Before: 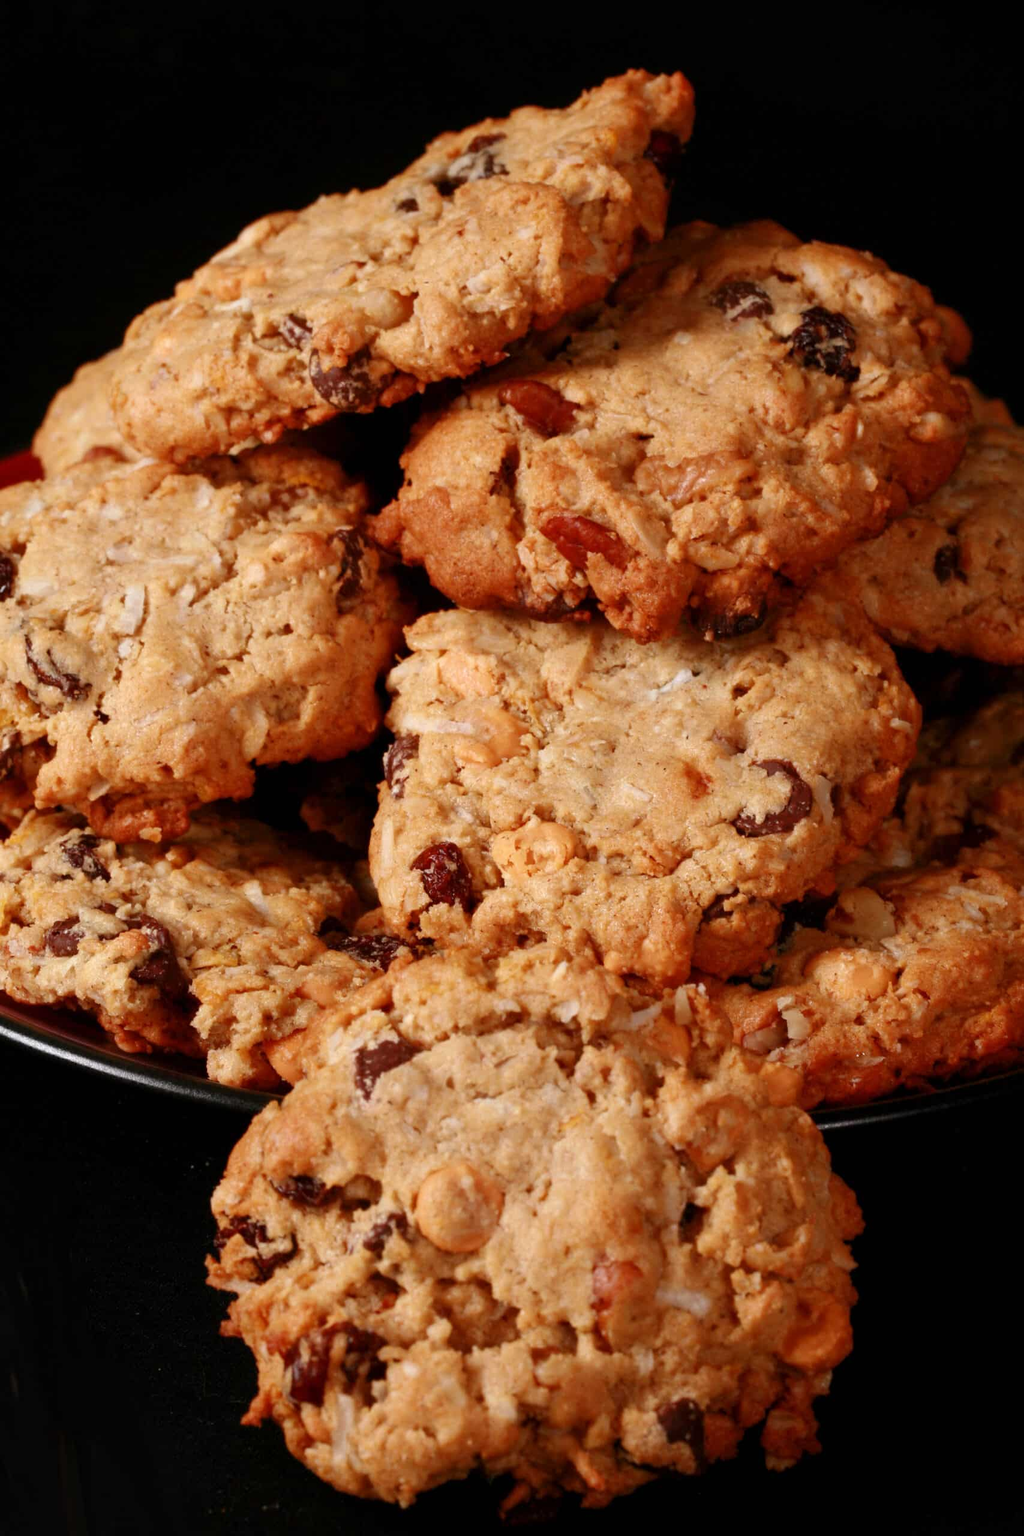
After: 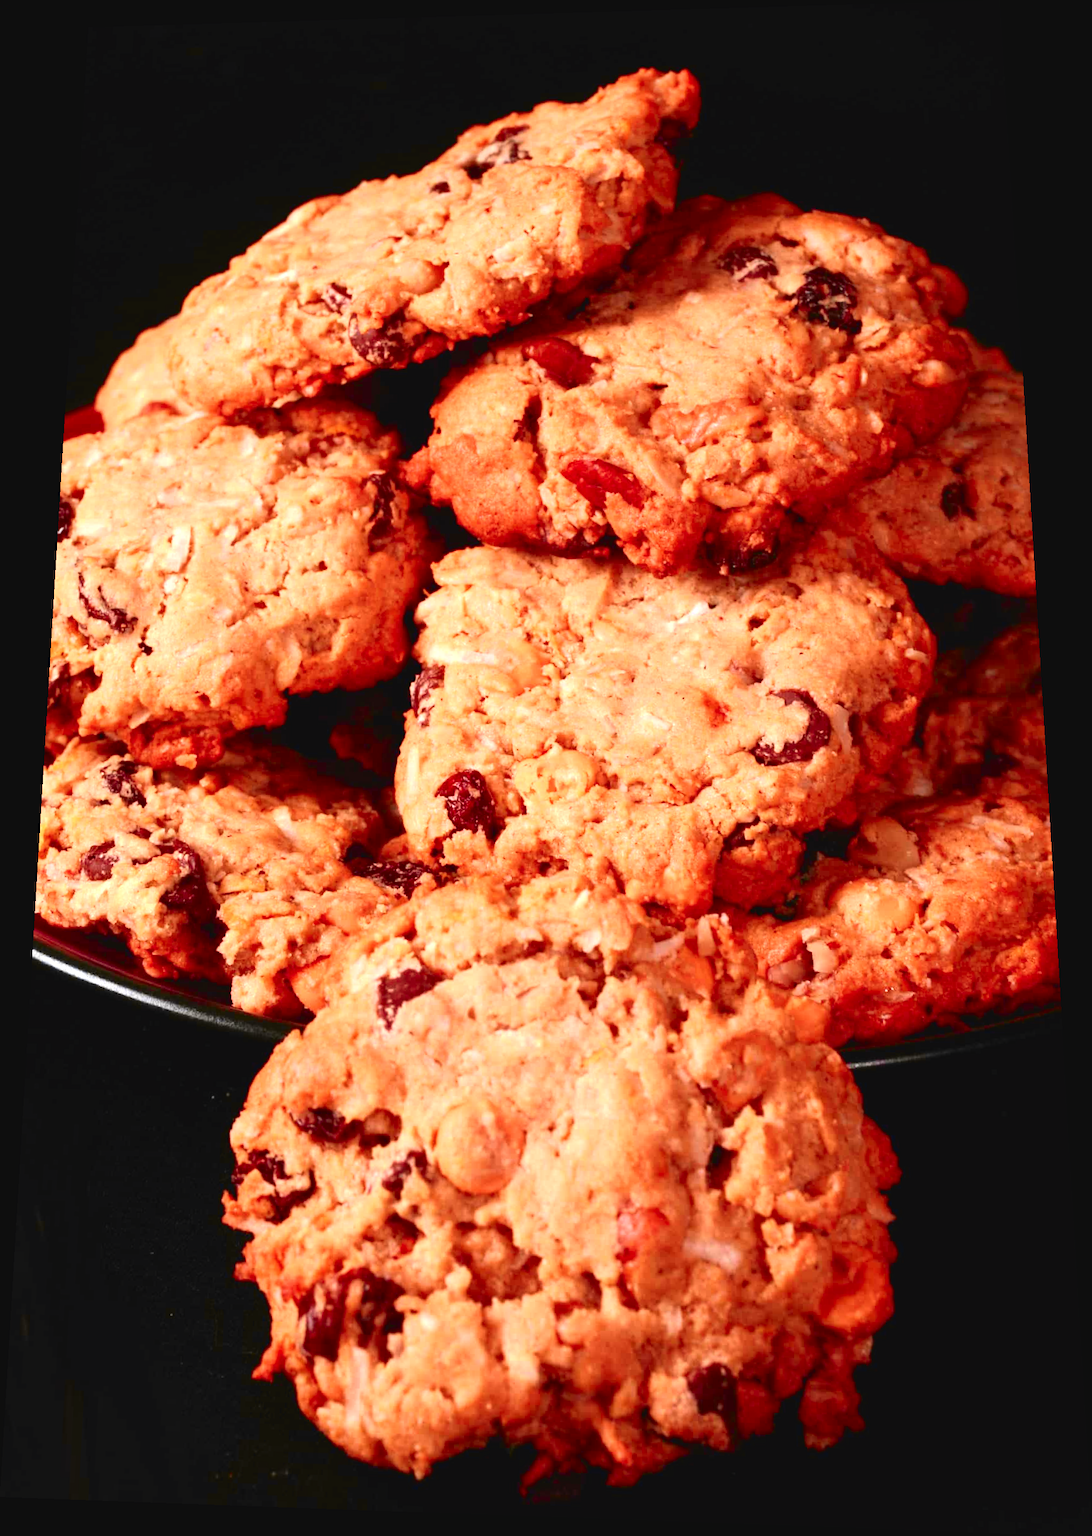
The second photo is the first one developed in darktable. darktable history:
rotate and perspective: rotation 0.128°, lens shift (vertical) -0.181, lens shift (horizontal) -0.044, shear 0.001, automatic cropping off
tone curve: curves: ch0 [(0, 0.036) (0.119, 0.115) (0.466, 0.498) (0.715, 0.767) (0.817, 0.865) (1, 0.998)]; ch1 [(0, 0) (0.377, 0.424) (0.442, 0.491) (0.487, 0.498) (0.514, 0.512) (0.536, 0.577) (0.66, 0.724) (1, 1)]; ch2 [(0, 0) (0.38, 0.405) (0.463, 0.443) (0.492, 0.486) (0.526, 0.541) (0.578, 0.598) (1, 1)], color space Lab, independent channels, preserve colors none
exposure: black level correction 0, exposure 0.7 EV, compensate exposure bias true, compensate highlight preservation false
